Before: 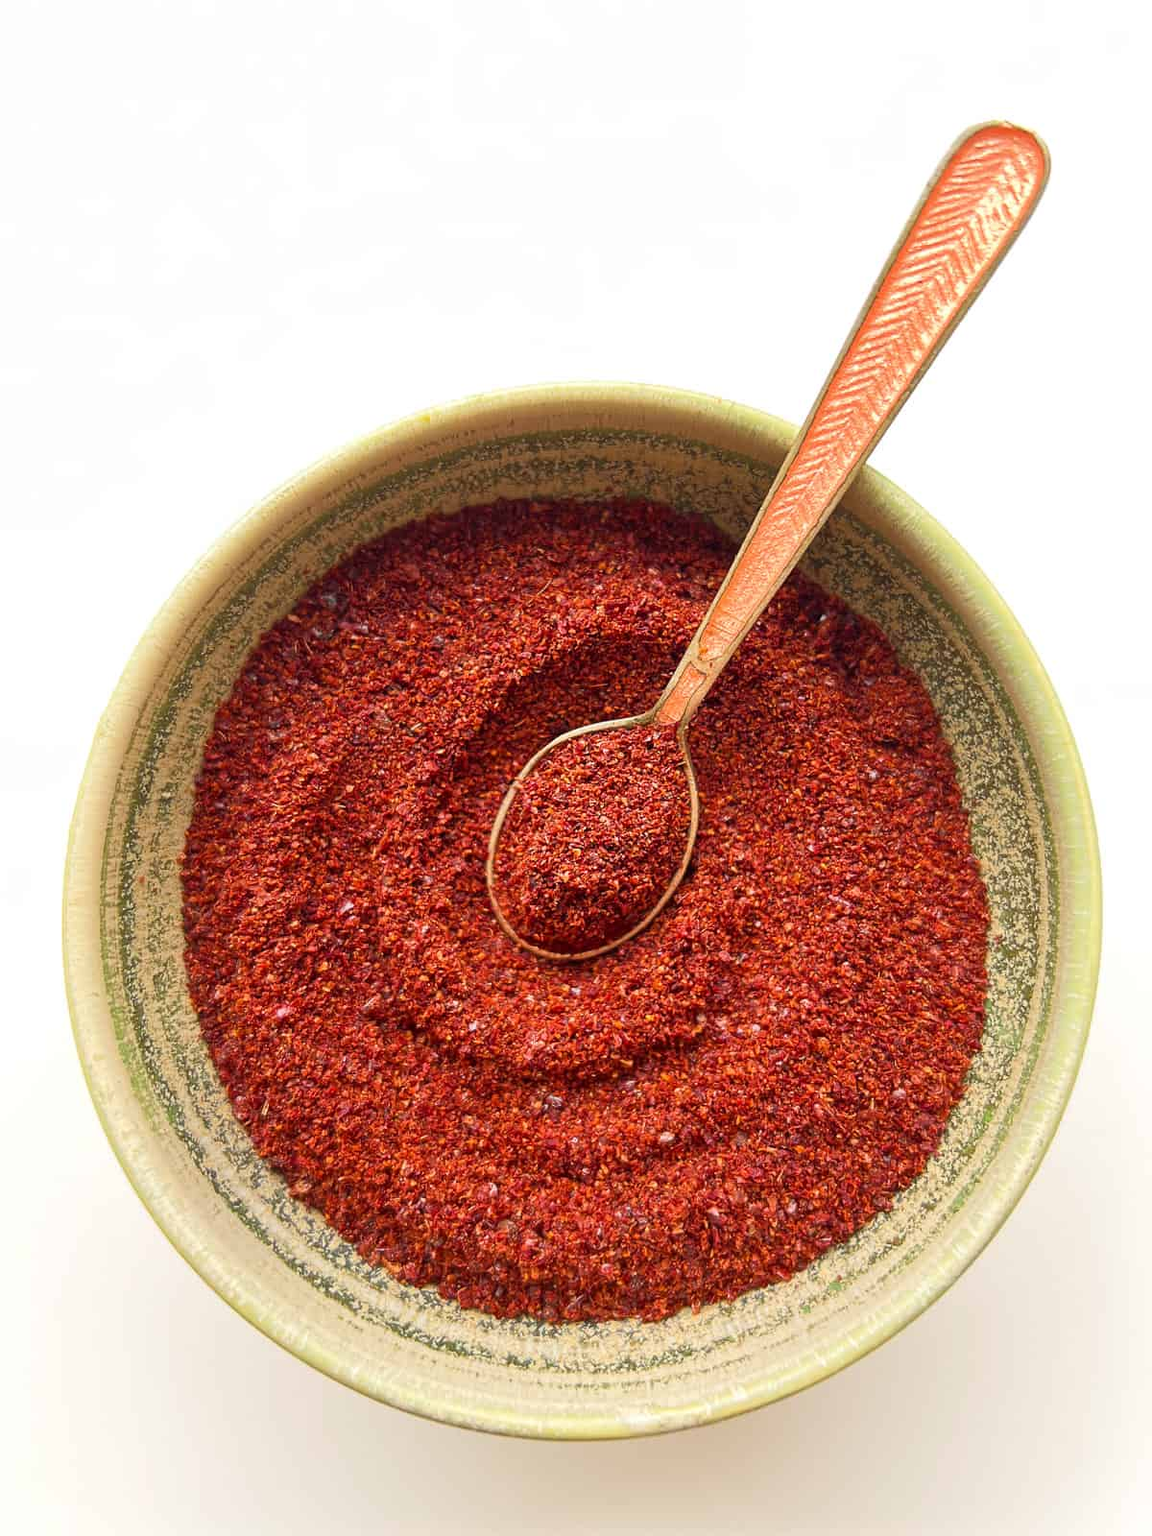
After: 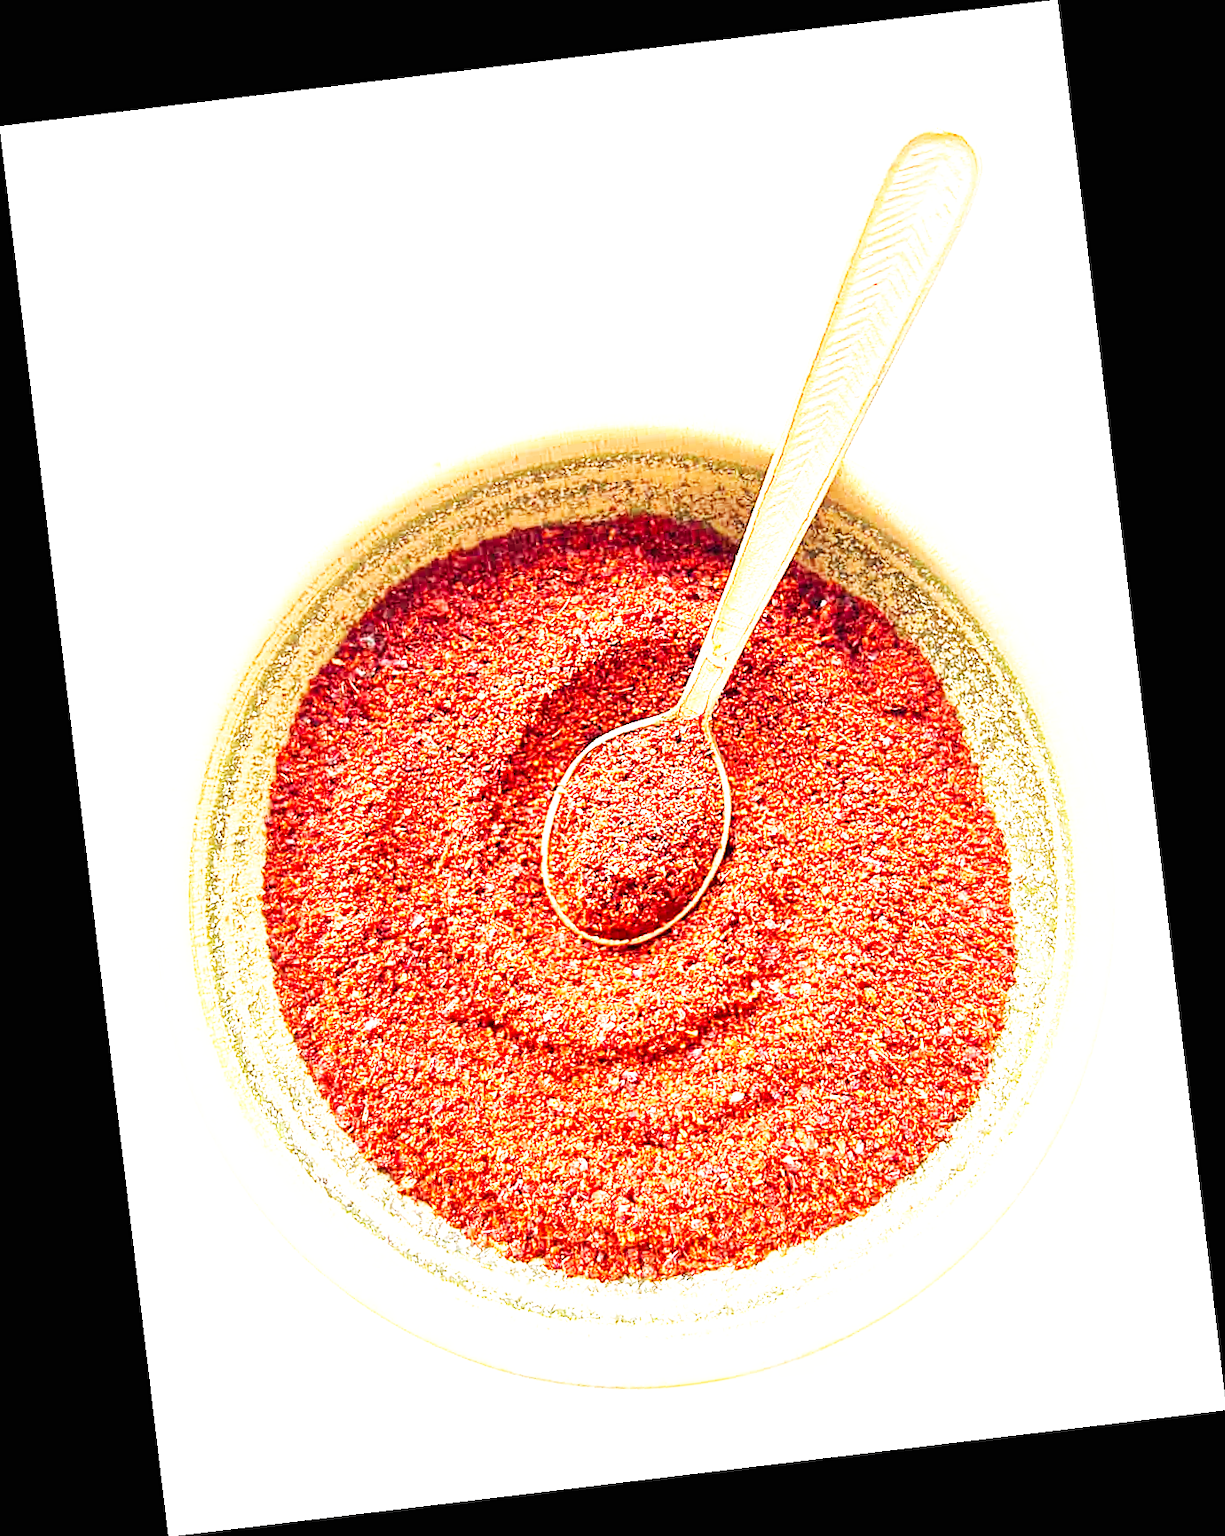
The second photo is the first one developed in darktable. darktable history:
sharpen: on, module defaults
rotate and perspective: rotation -6.83°, automatic cropping off
base curve: curves: ch0 [(0, 0) (0.007, 0.004) (0.027, 0.03) (0.046, 0.07) (0.207, 0.54) (0.442, 0.872) (0.673, 0.972) (1, 1)], preserve colors none
exposure: black level correction 0, exposure 1.35 EV, compensate exposure bias true, compensate highlight preservation false
